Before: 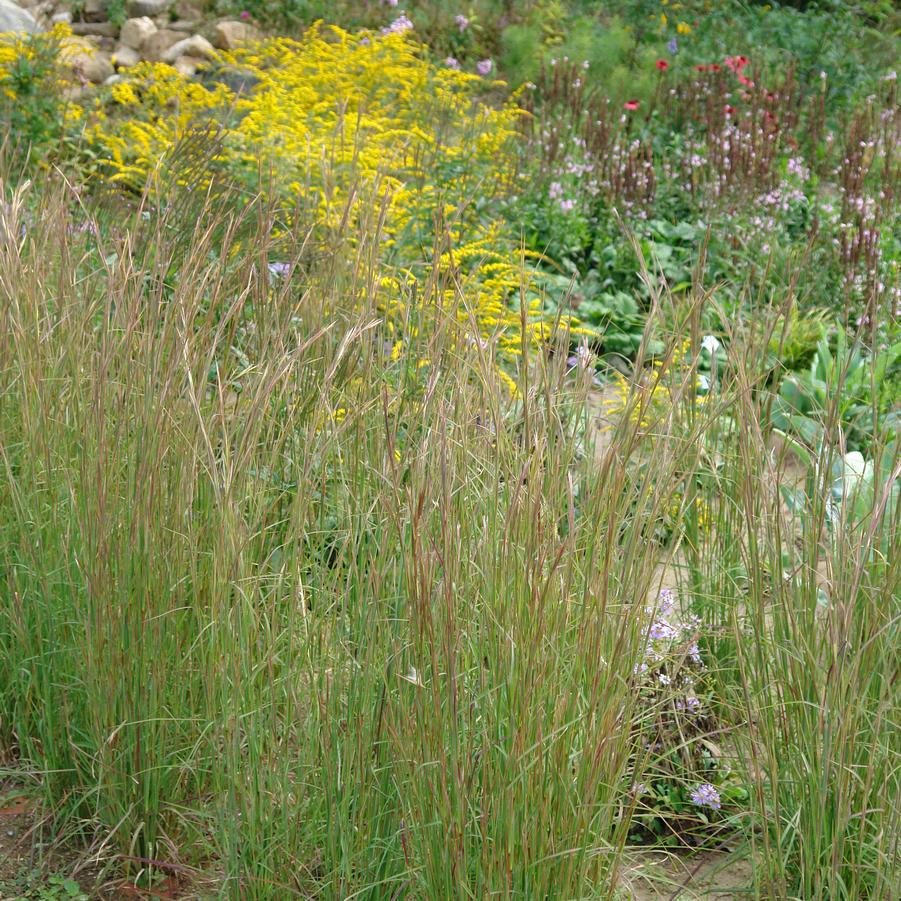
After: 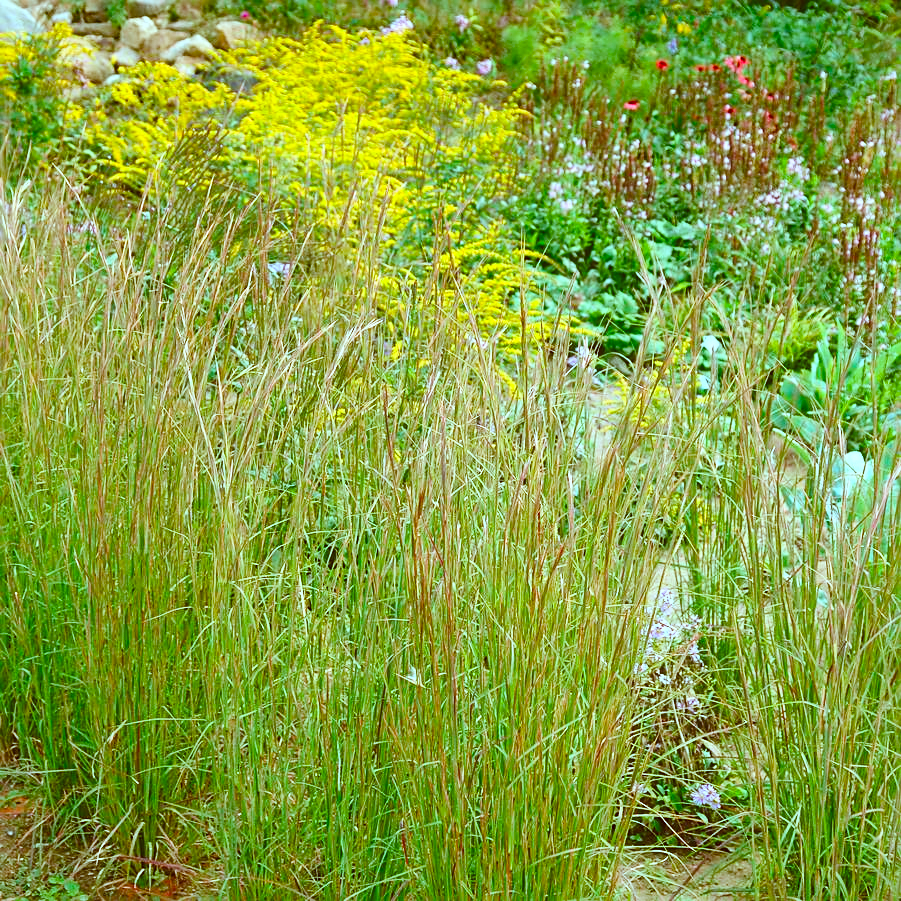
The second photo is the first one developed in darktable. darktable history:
local contrast: mode bilateral grid, contrast 20, coarseness 50, detail 120%, midtone range 0.2
color balance rgb: perceptual saturation grading › global saturation 35%, perceptual saturation grading › highlights -25%, perceptual saturation grading › shadows 50%
color correction: highlights a* -14.62, highlights b* -16.22, shadows a* 10.12, shadows b* 29.4
sharpen: on, module defaults
tone equalizer: -7 EV 0.18 EV, -6 EV 0.12 EV, -5 EV 0.08 EV, -4 EV 0.04 EV, -2 EV -0.02 EV, -1 EV -0.04 EV, +0 EV -0.06 EV, luminance estimator HSV value / RGB max
contrast brightness saturation: contrast 0.2, brightness 0.16, saturation 0.22
haze removal: strength -0.05
